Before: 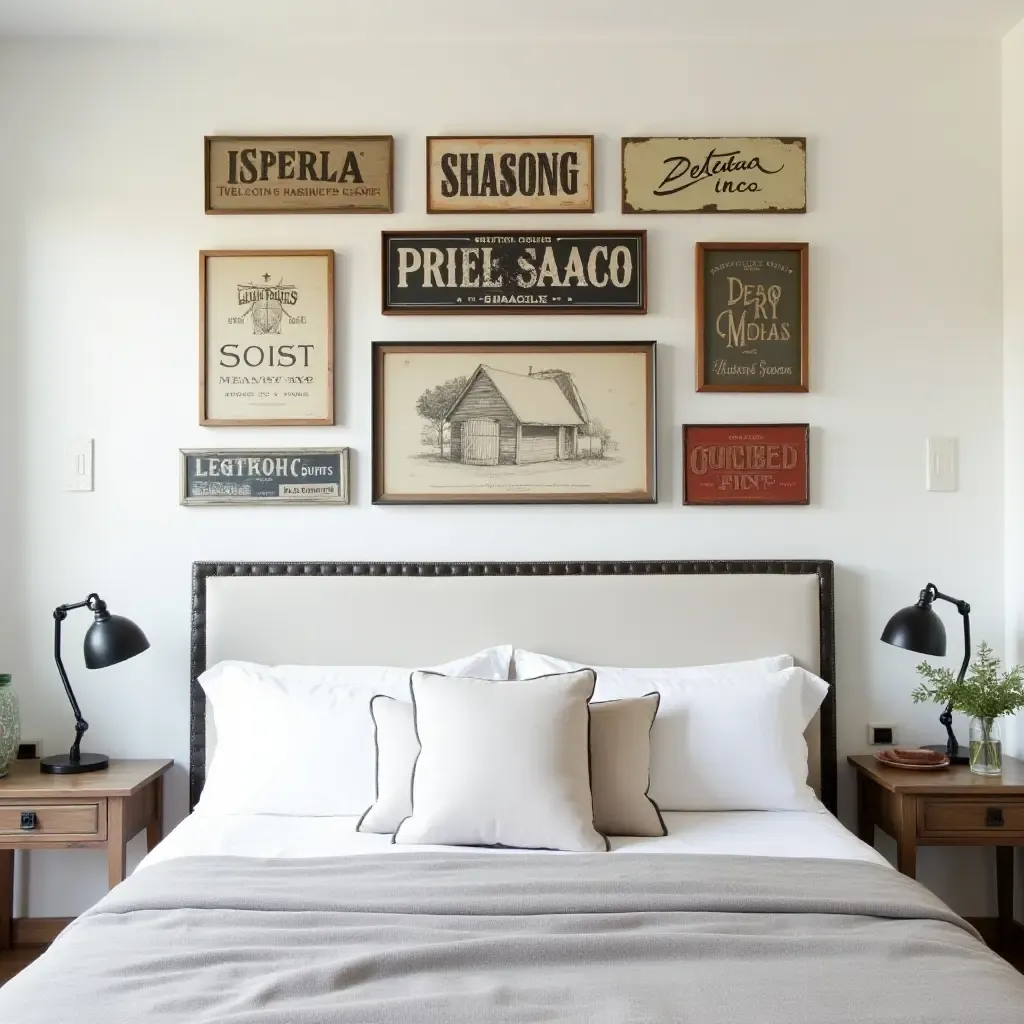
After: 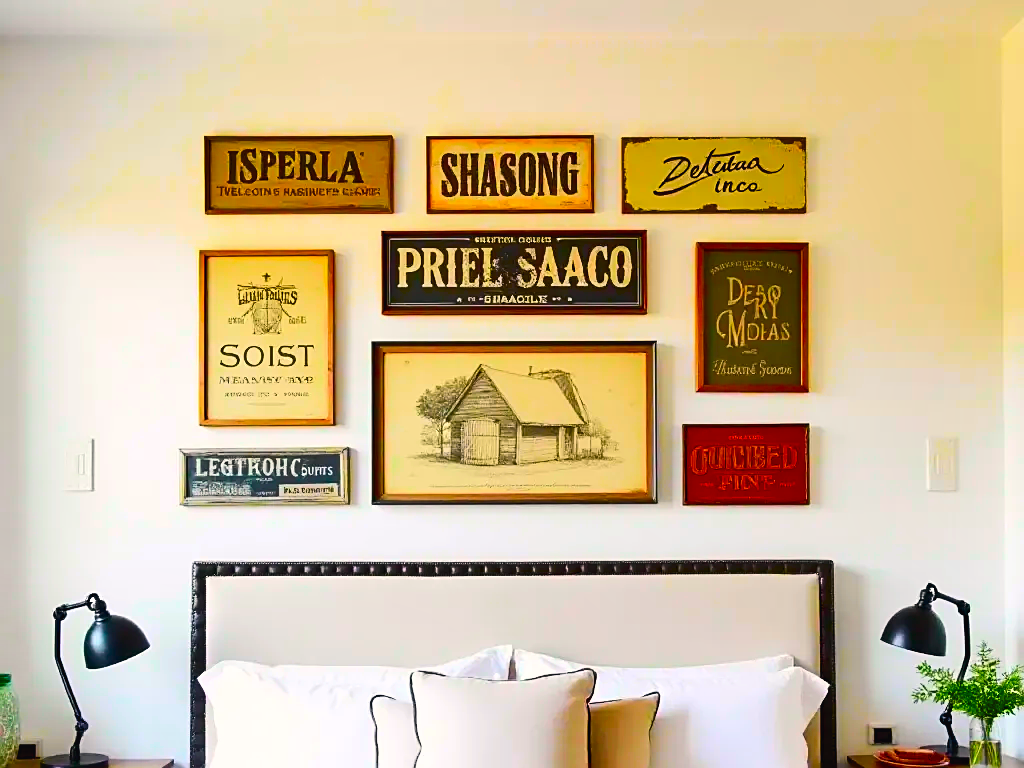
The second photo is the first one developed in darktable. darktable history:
tone curve: curves: ch0 [(0, 0.023) (0.103, 0.087) (0.295, 0.297) (0.445, 0.531) (0.553, 0.665) (0.735, 0.843) (0.994, 1)]; ch1 [(0, 0) (0.427, 0.346) (0.456, 0.426) (0.484, 0.483) (0.509, 0.514) (0.535, 0.56) (0.581, 0.632) (0.646, 0.715) (1, 1)]; ch2 [(0, 0) (0.369, 0.388) (0.449, 0.431) (0.501, 0.495) (0.533, 0.518) (0.572, 0.612) (0.677, 0.752) (1, 1)], color space Lab, independent channels, preserve colors none
color balance rgb: linear chroma grading › global chroma 25%, perceptual saturation grading › global saturation 50%
crop: bottom 24.967%
color correction: highlights a* 3.84, highlights b* 5.07
shadows and highlights: low approximation 0.01, soften with gaussian
color balance: output saturation 98.5%
sharpen: on, module defaults
contrast brightness saturation: saturation 0.18
